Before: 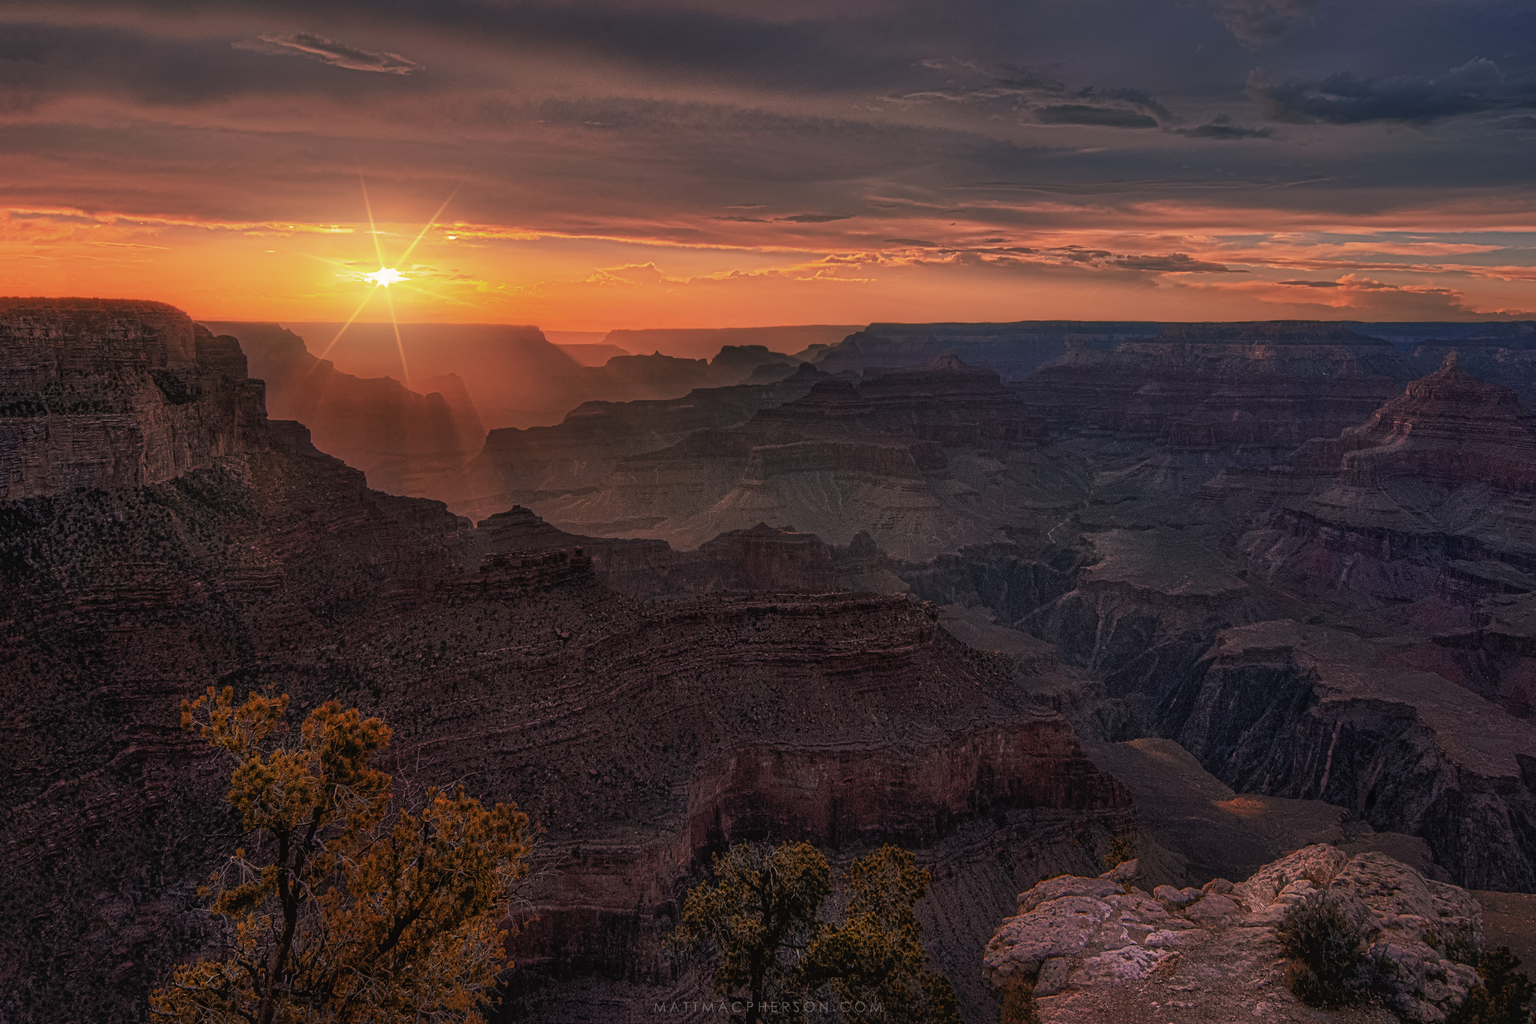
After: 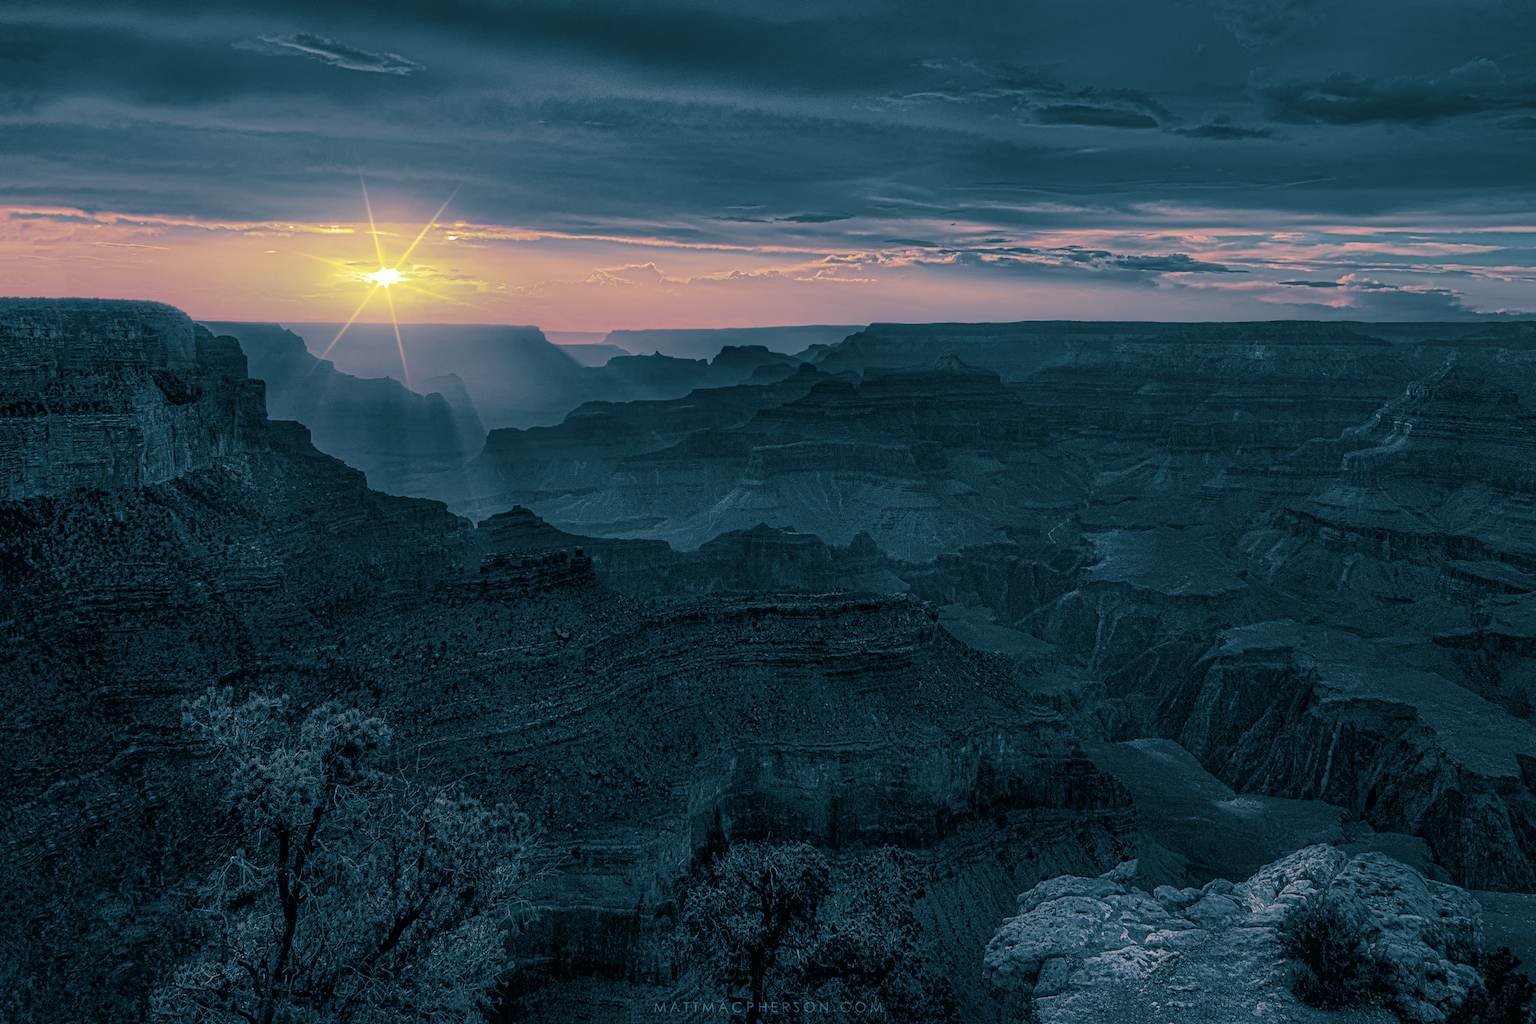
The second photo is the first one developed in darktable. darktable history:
split-toning: shadows › hue 212.4°, balance -70
local contrast: on, module defaults
